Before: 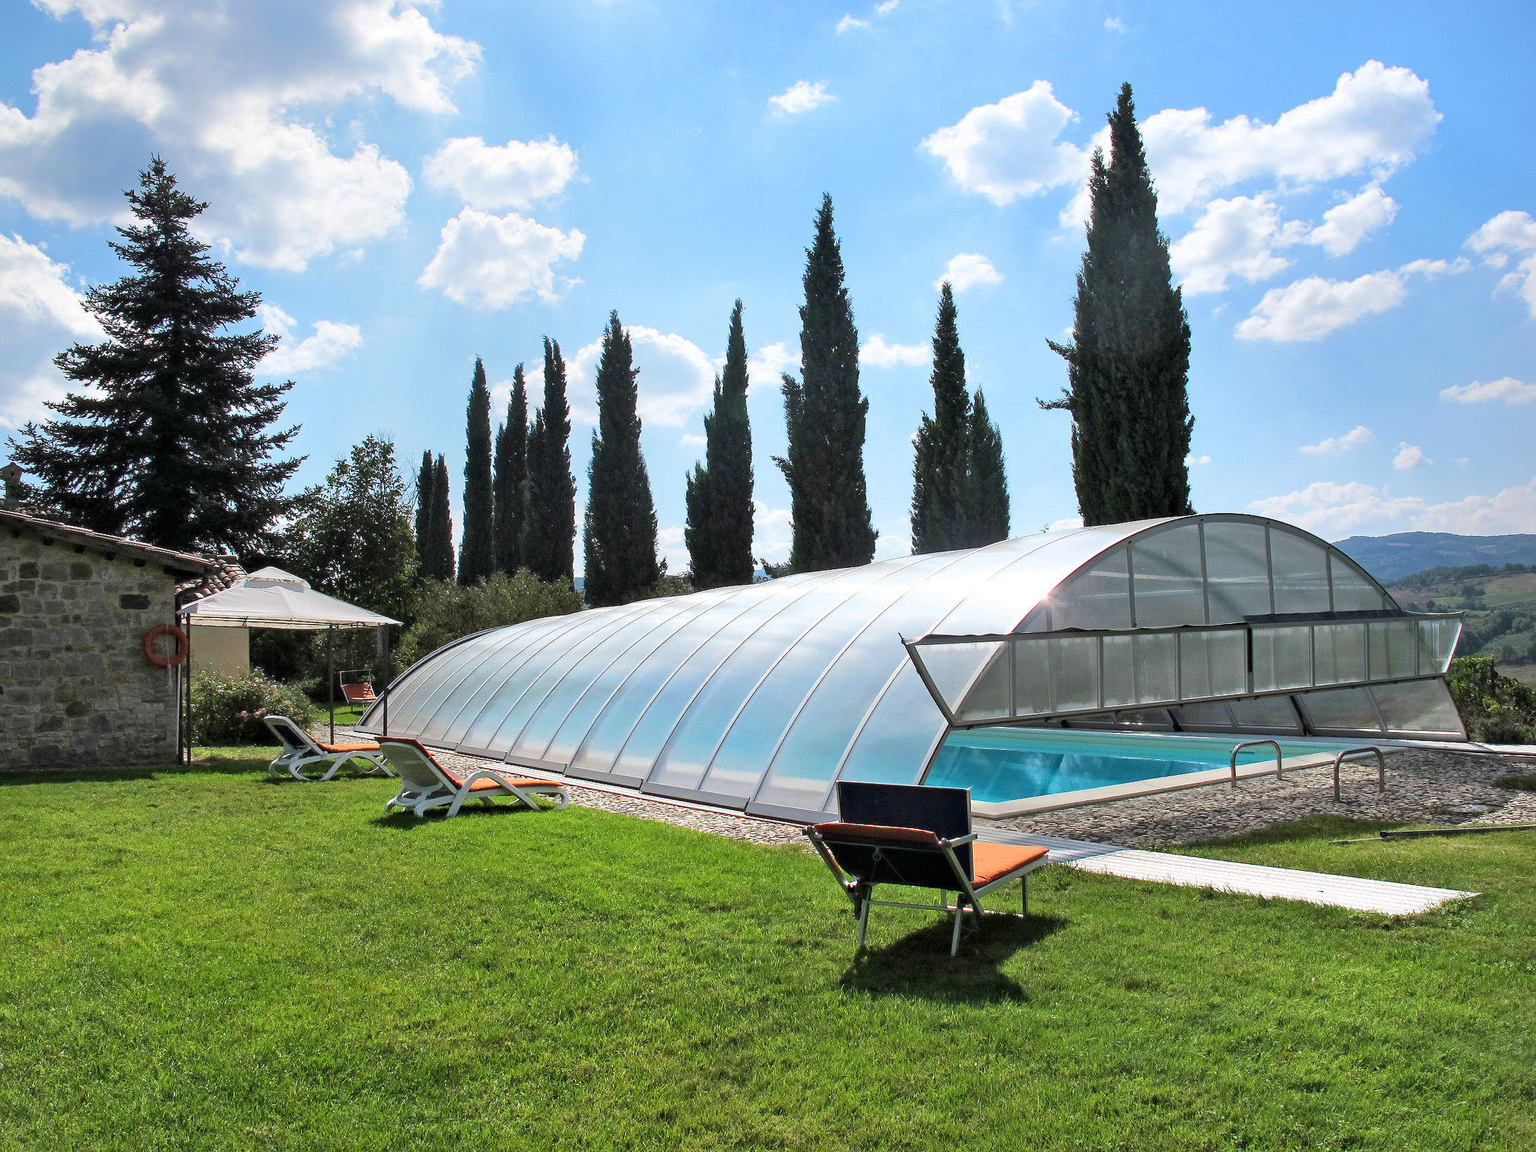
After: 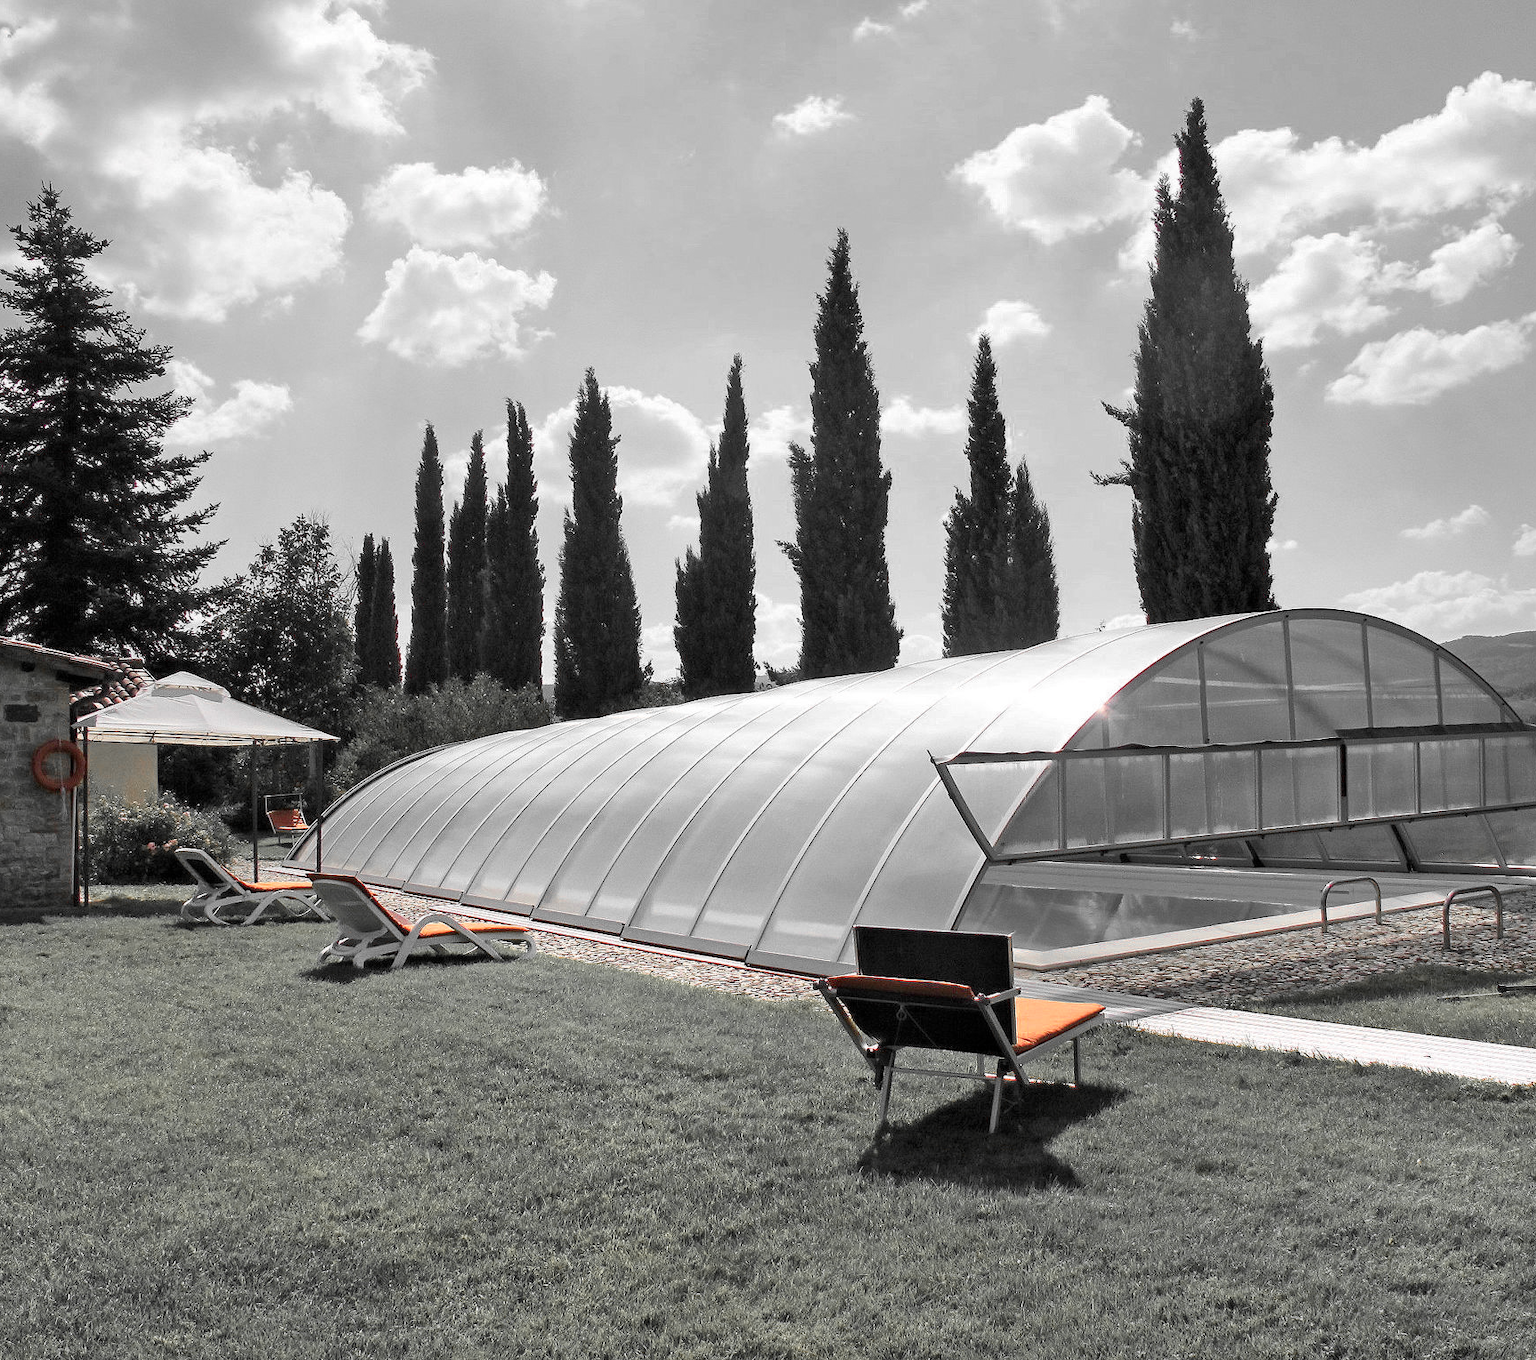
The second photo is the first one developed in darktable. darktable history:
crop: left 7.598%, right 7.873%
color zones: curves: ch0 [(0, 0.447) (0.184, 0.543) (0.323, 0.476) (0.429, 0.445) (0.571, 0.443) (0.714, 0.451) (0.857, 0.452) (1, 0.447)]; ch1 [(0, 0.464) (0.176, 0.46) (0.287, 0.177) (0.429, 0.002) (0.571, 0) (0.714, 0) (0.857, 0) (1, 0.464)], mix 20%
